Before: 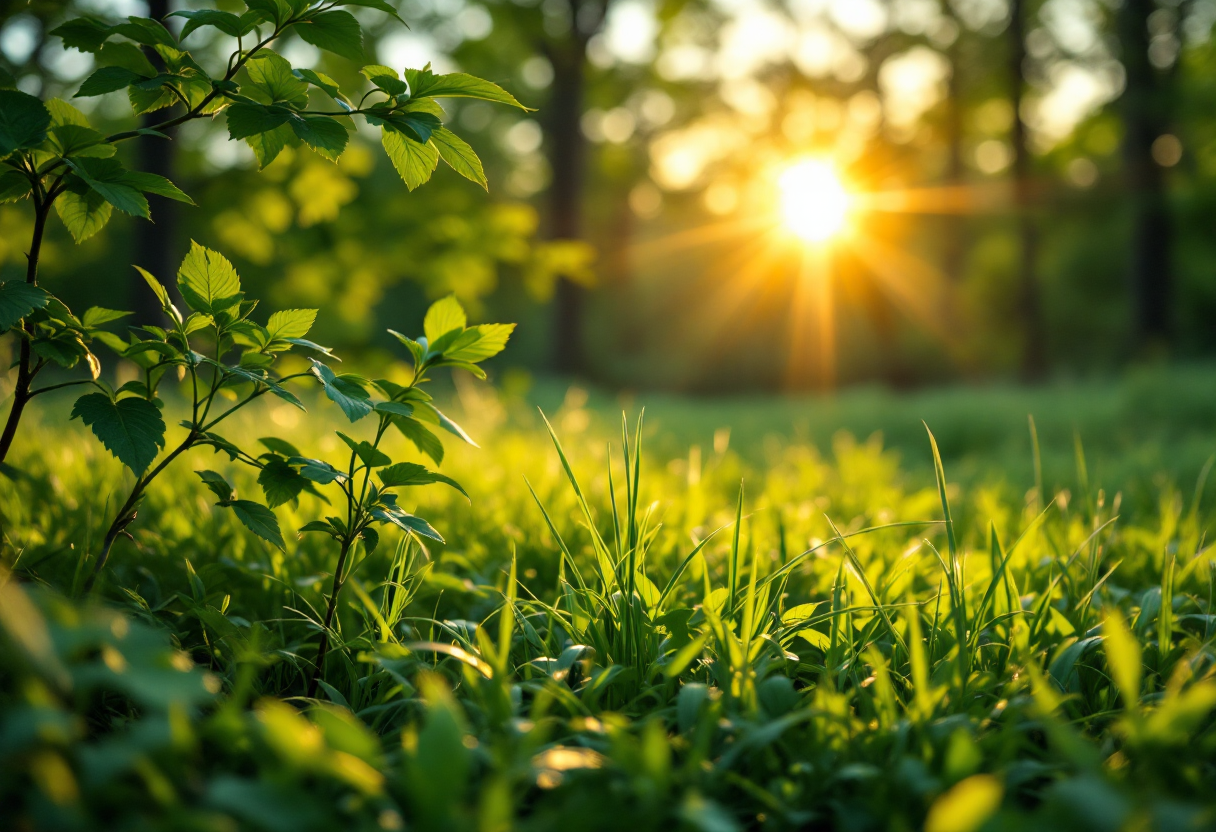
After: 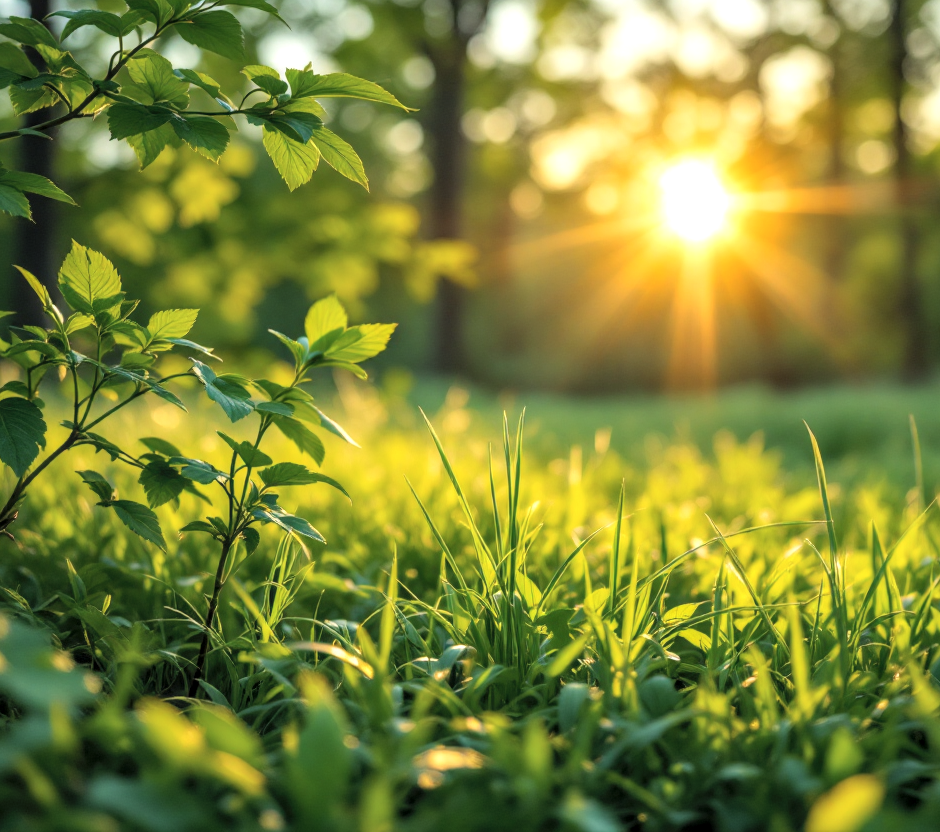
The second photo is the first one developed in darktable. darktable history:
local contrast: on, module defaults
crop: left 9.865%, right 12.808%
contrast brightness saturation: brightness 0.149
